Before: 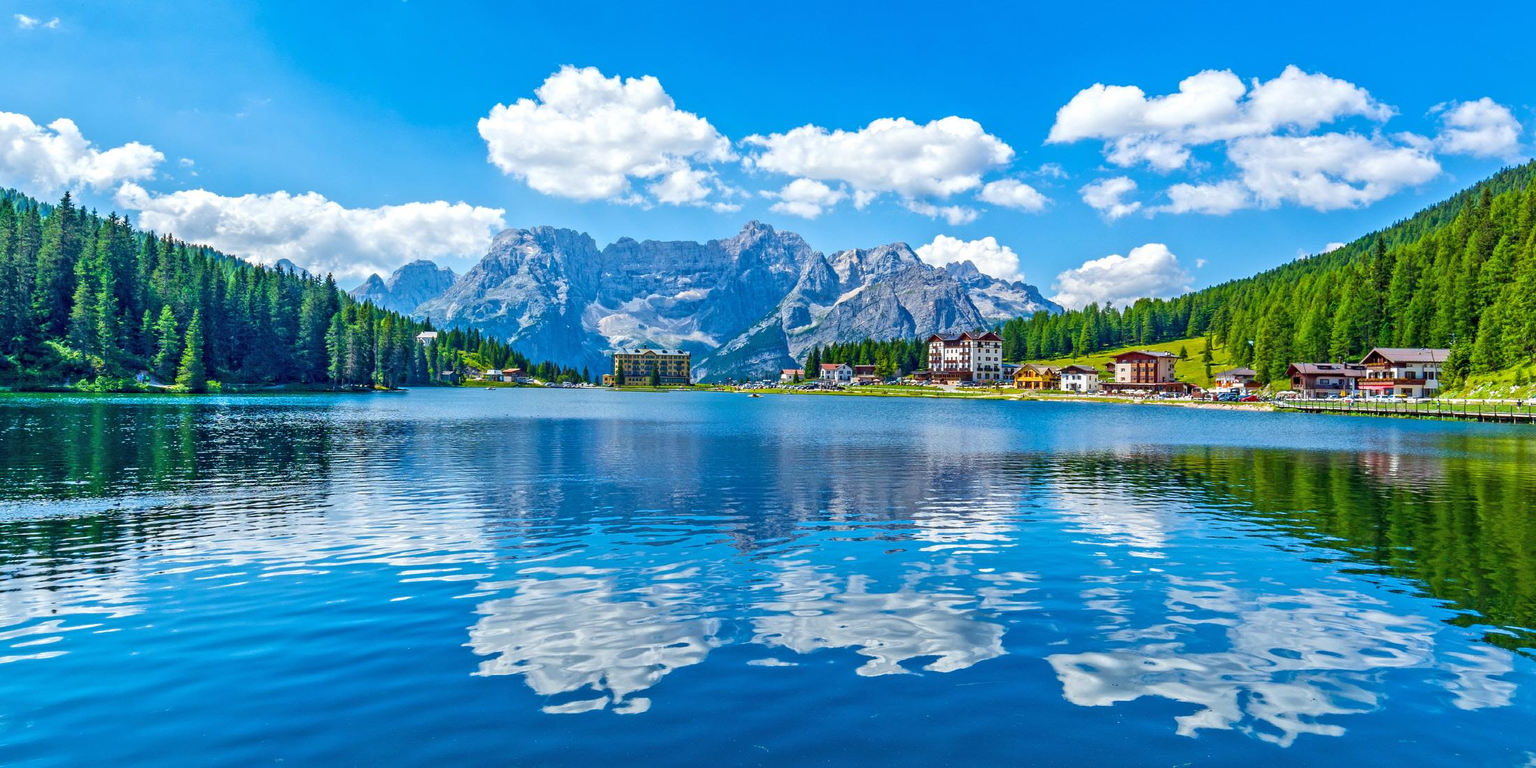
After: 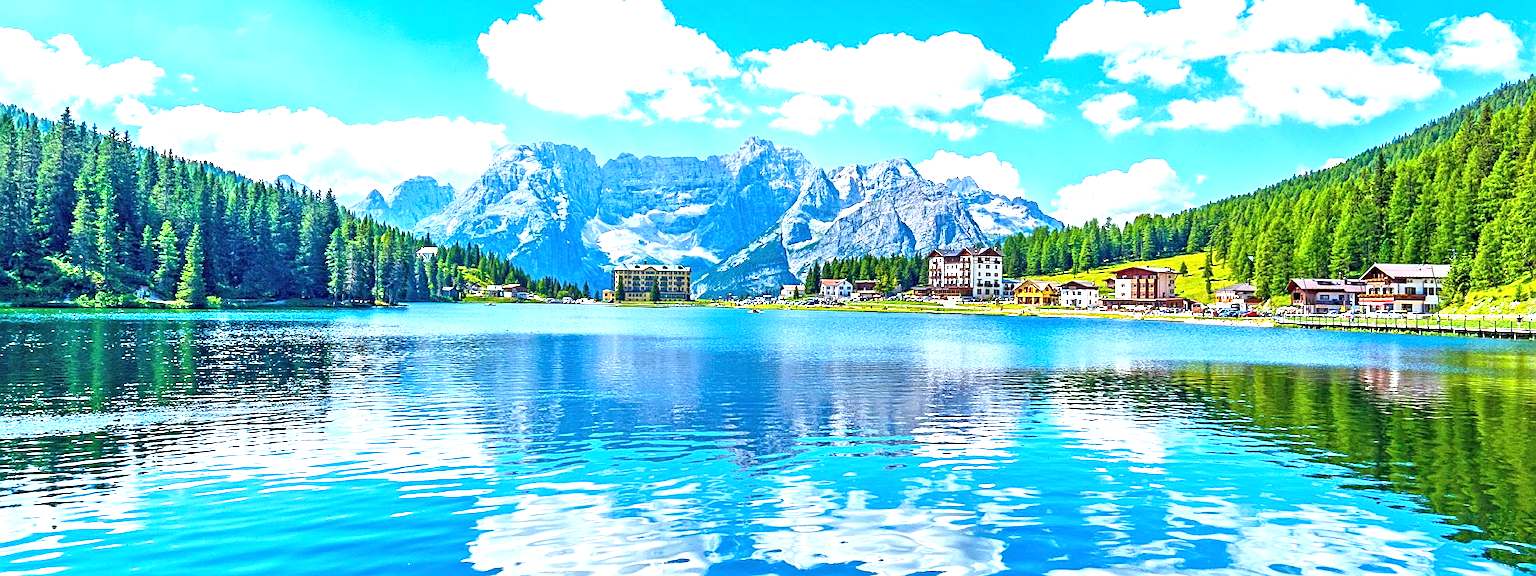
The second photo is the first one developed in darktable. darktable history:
sharpen: amount 0.576
crop: top 11.015%, bottom 13.944%
exposure: black level correction 0, exposure 1.2 EV, compensate highlight preservation false
